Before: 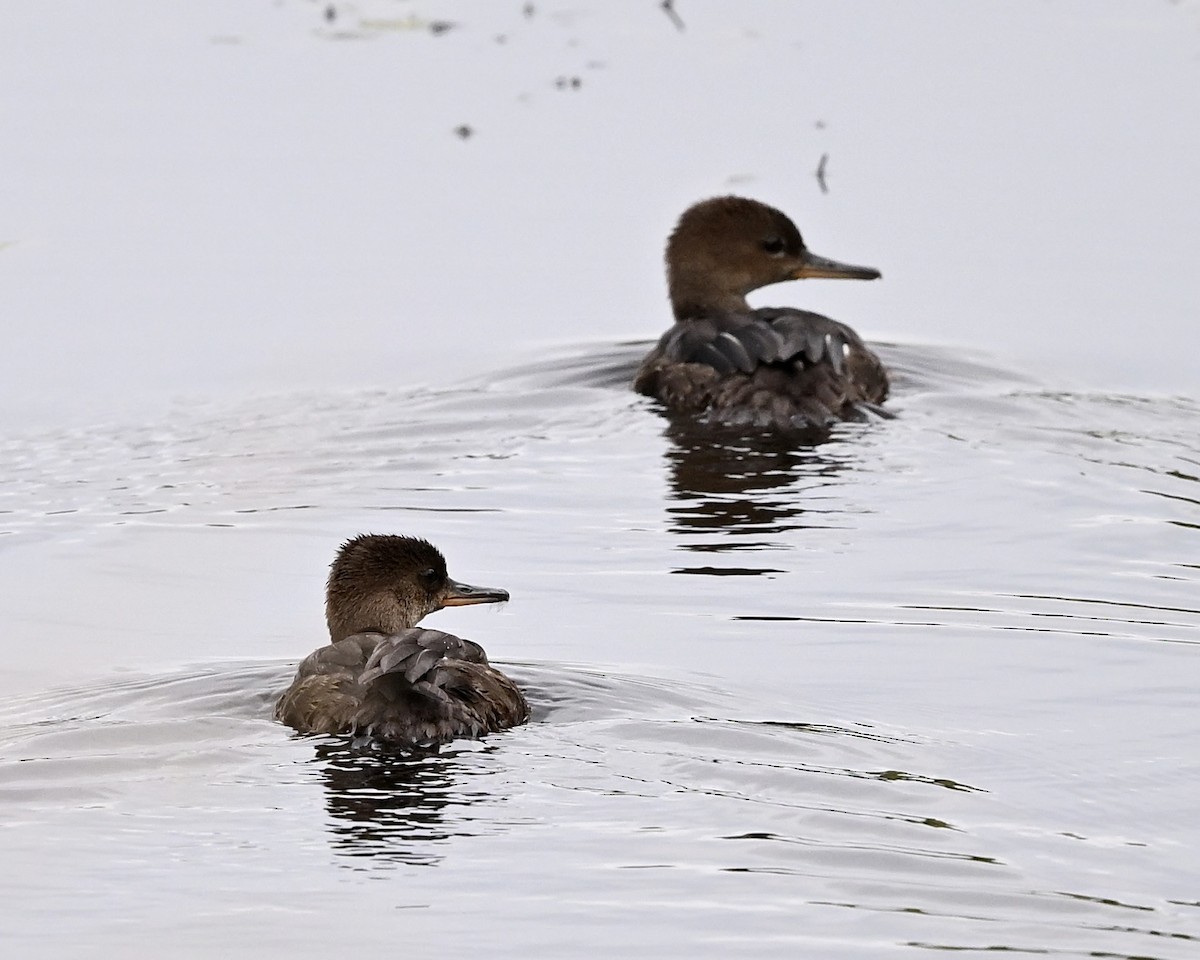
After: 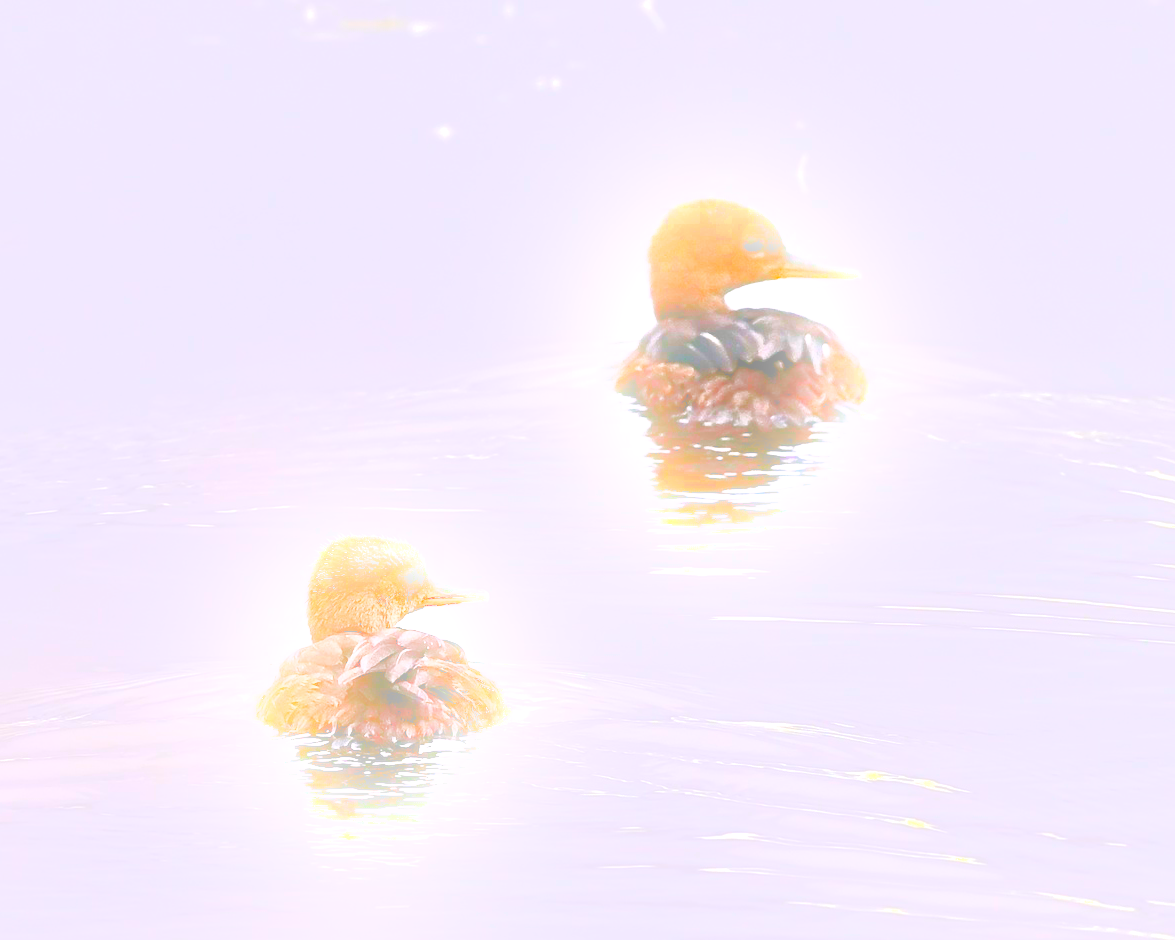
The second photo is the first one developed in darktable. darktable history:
crop: left 1.743%, right 0.268%, bottom 2.011%
levels: levels [0.008, 0.318, 0.836]
exposure: exposure 0.426 EV, compensate highlight preservation false
bloom: on, module defaults
color balance rgb: shadows lift › chroma 2%, shadows lift › hue 135.47°, highlights gain › chroma 2%, highlights gain › hue 291.01°, global offset › luminance 0.5%, perceptual saturation grading › global saturation -10.8%, perceptual saturation grading › highlights -26.83%, perceptual saturation grading › shadows 21.25%, perceptual brilliance grading › highlights 17.77%, perceptual brilliance grading › mid-tones 31.71%, perceptual brilliance grading › shadows -31.01%, global vibrance 24.91%
contrast brightness saturation: contrast 0.32, brightness -0.08, saturation 0.17
